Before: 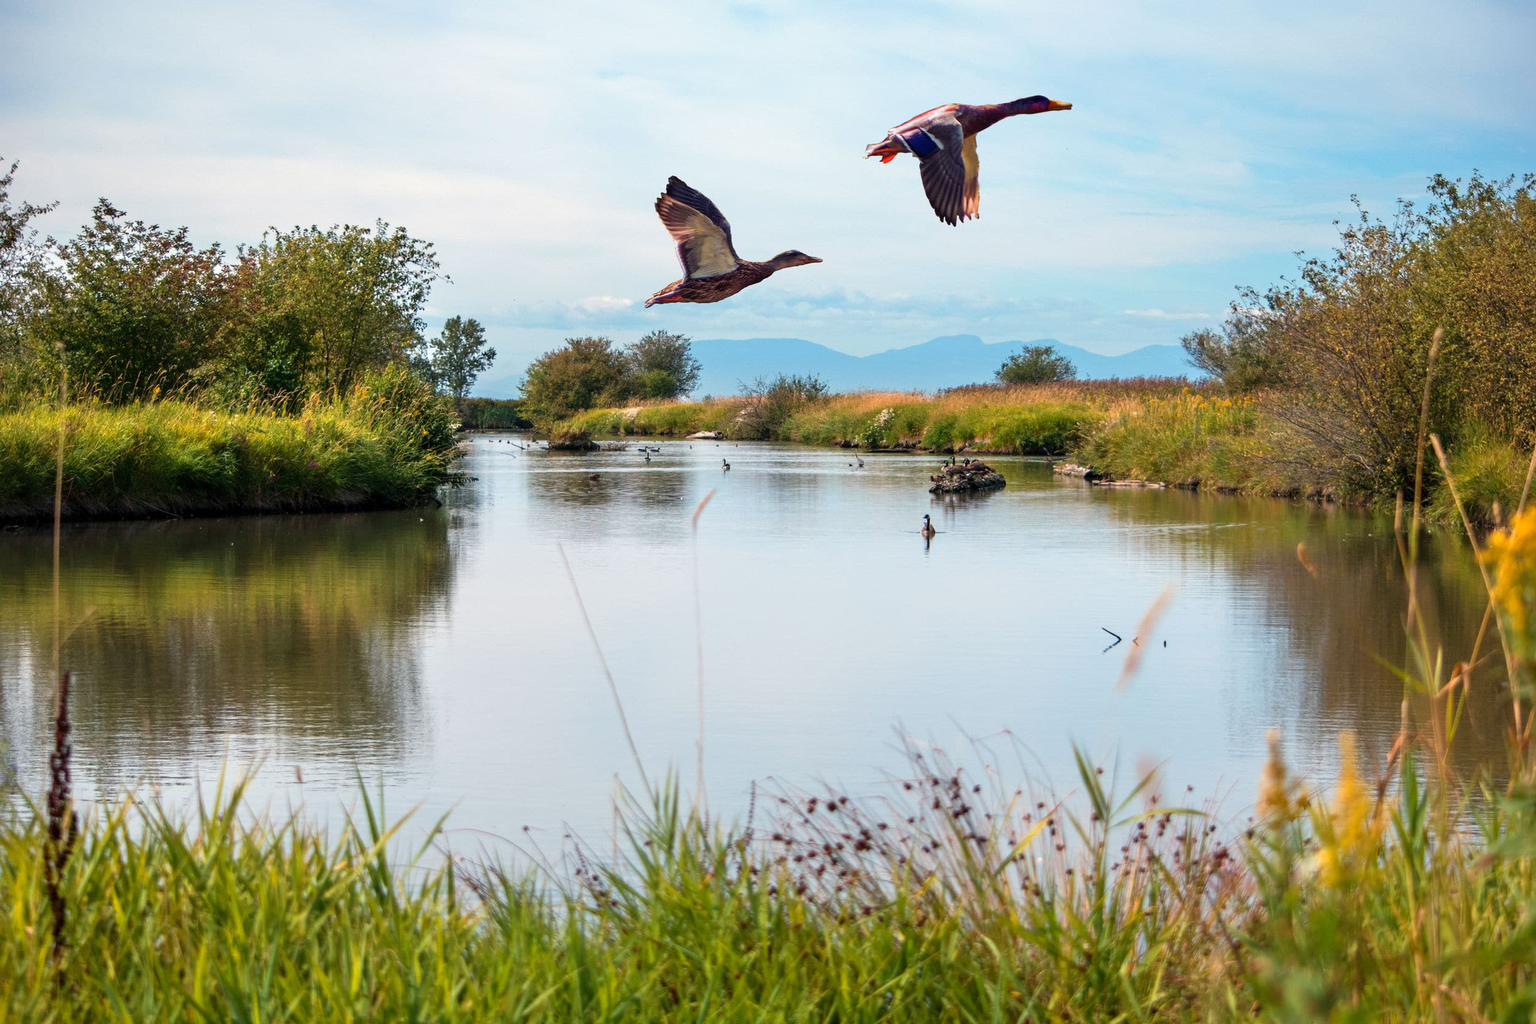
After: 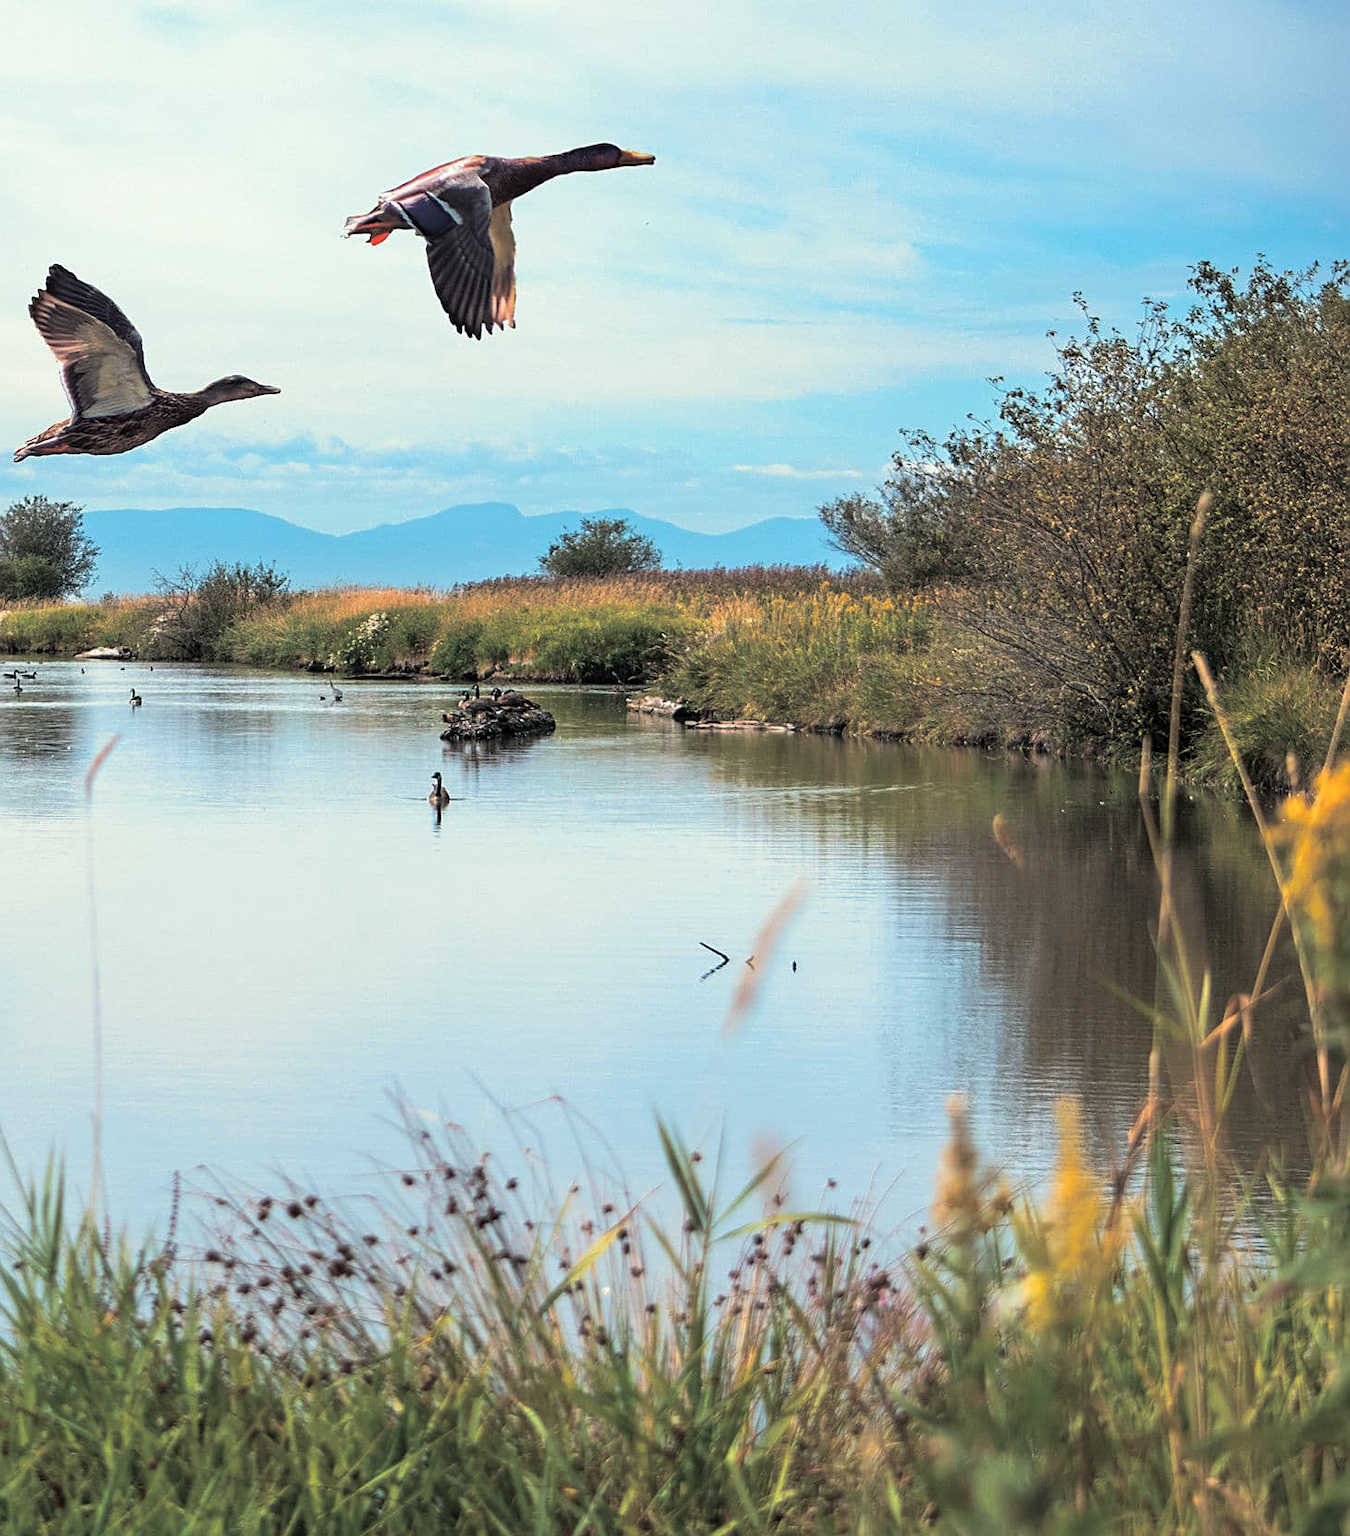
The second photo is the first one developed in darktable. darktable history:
white balance: red 1.045, blue 0.932
split-toning: shadows › hue 43.2°, shadows › saturation 0, highlights › hue 50.4°, highlights › saturation 1
sharpen: on, module defaults
color calibration: illuminant F (fluorescent), F source F9 (Cool White Deluxe 4150 K) – high CRI, x 0.374, y 0.373, temperature 4158.34 K
crop: left 41.402%
